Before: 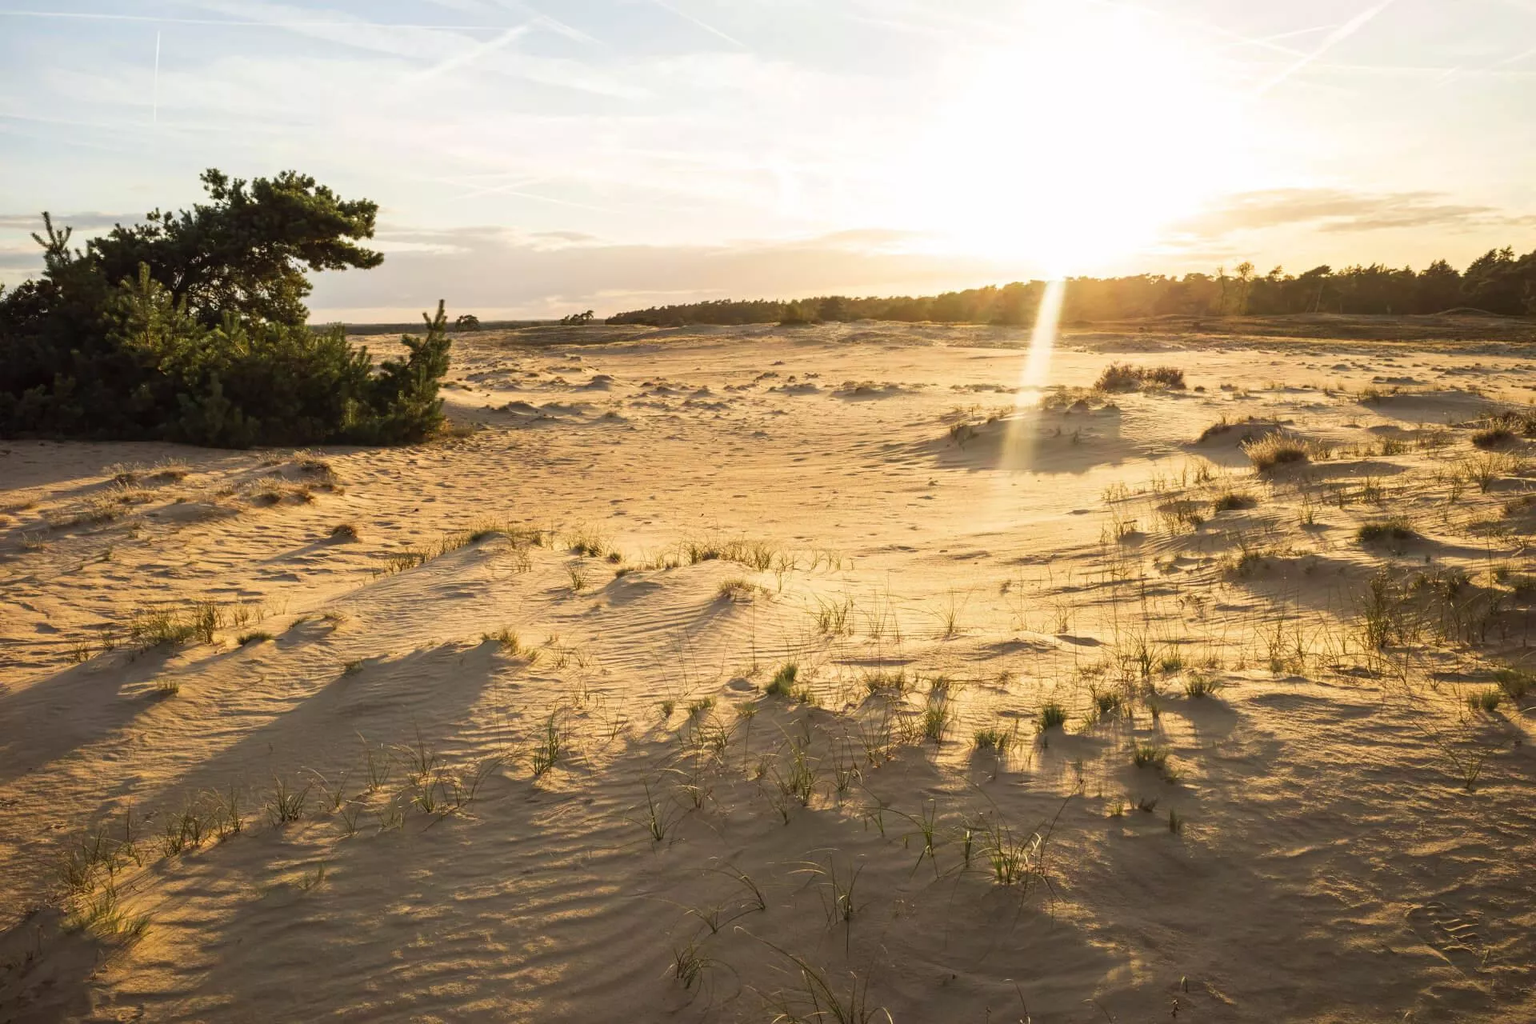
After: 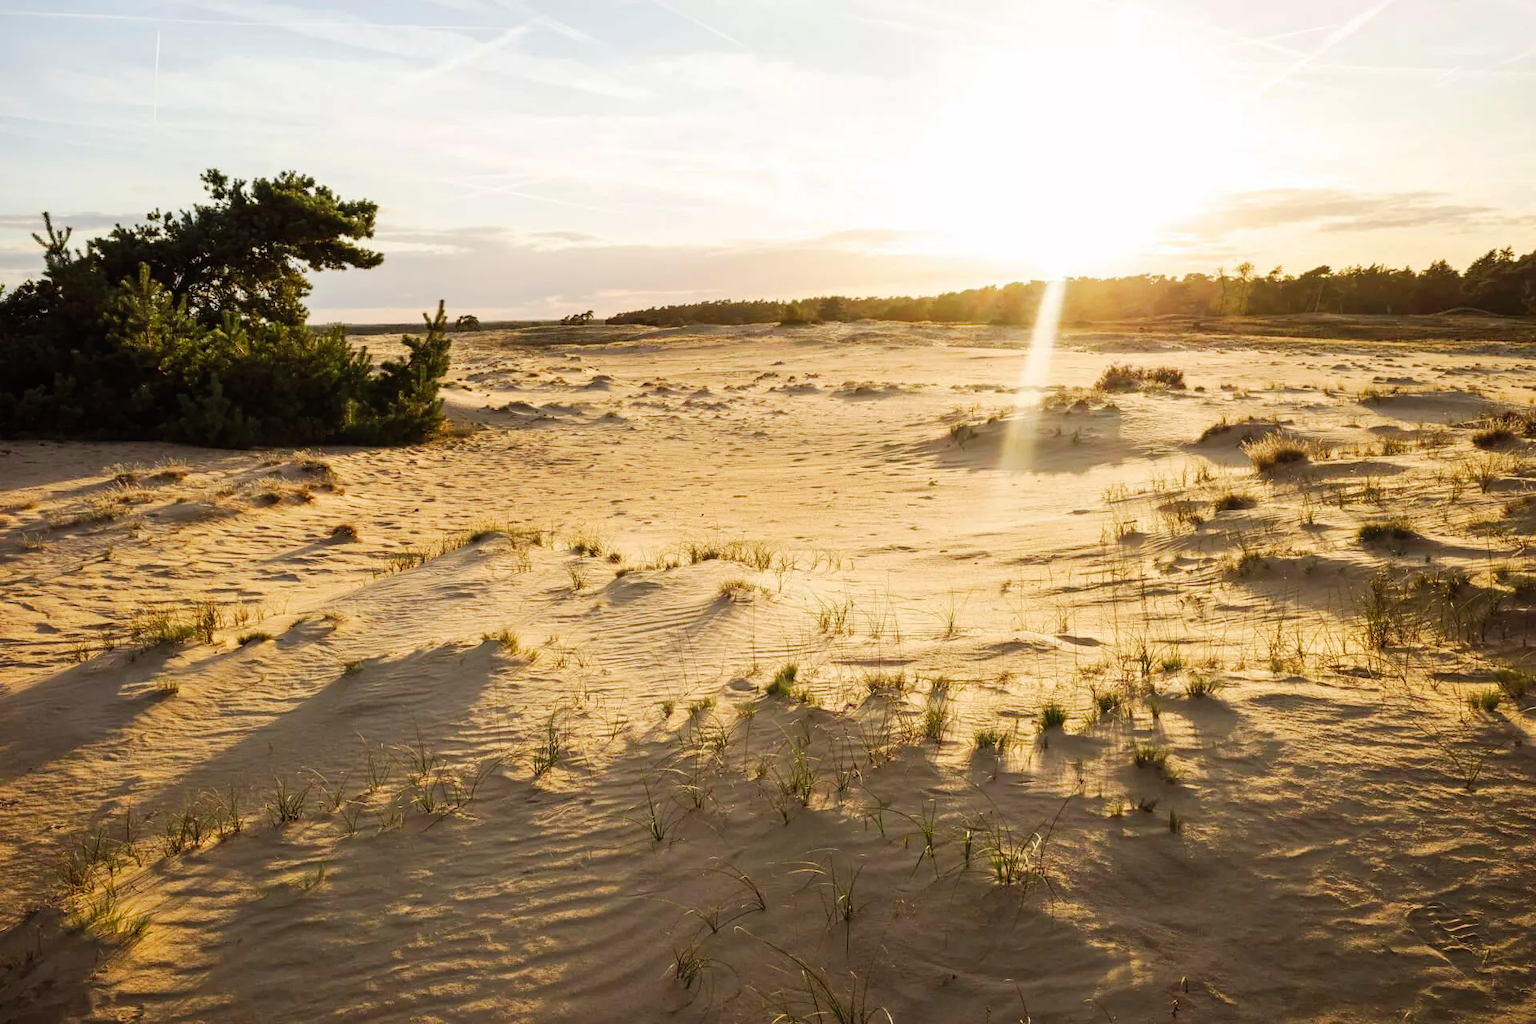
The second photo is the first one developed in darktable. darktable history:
tone curve: curves: ch0 [(0.003, 0) (0.066, 0.031) (0.163, 0.112) (0.264, 0.238) (0.395, 0.408) (0.517, 0.56) (0.684, 0.734) (0.791, 0.814) (1, 1)]; ch1 [(0, 0) (0.164, 0.115) (0.337, 0.332) (0.39, 0.398) (0.464, 0.461) (0.501, 0.5) (0.507, 0.5) (0.534, 0.532) (0.577, 0.59) (0.652, 0.681) (0.733, 0.749) (0.811, 0.796) (1, 1)]; ch2 [(0, 0) (0.337, 0.382) (0.464, 0.476) (0.501, 0.5) (0.527, 0.54) (0.551, 0.565) (0.6, 0.59) (0.687, 0.675) (1, 1)], preserve colors none
